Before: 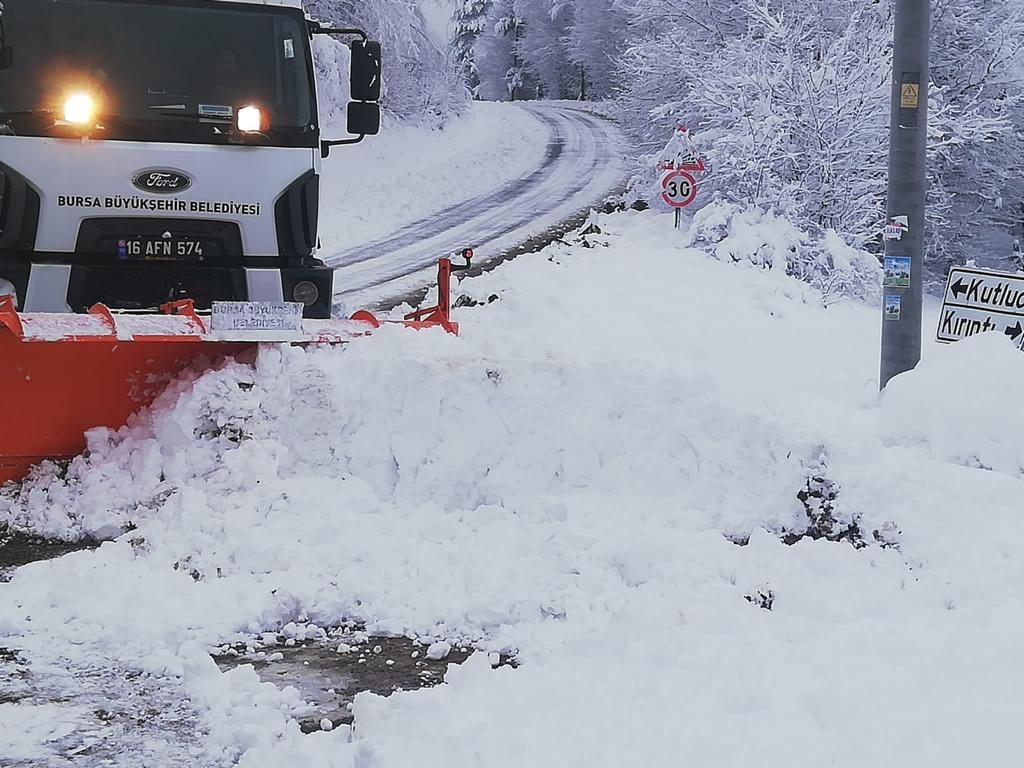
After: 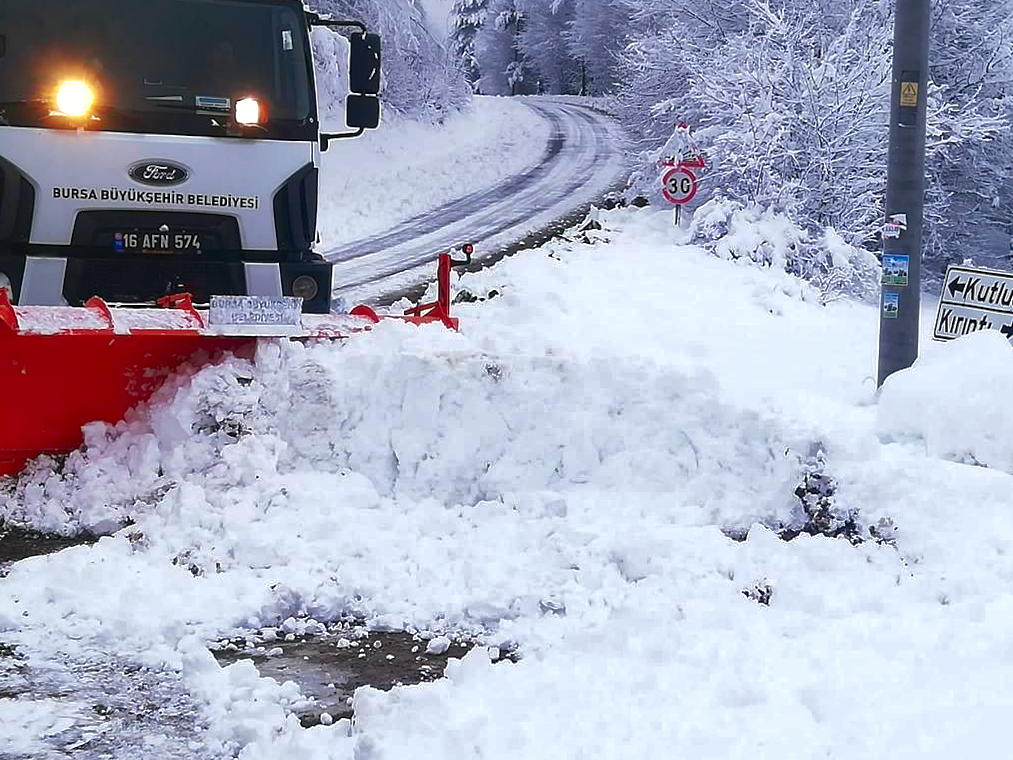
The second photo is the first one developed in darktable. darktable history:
exposure: exposure 0.6 EV, compensate highlight preservation false
contrast brightness saturation: contrast 0.1, brightness -0.26, saturation 0.14
rotate and perspective: rotation 0.174°, lens shift (vertical) 0.013, lens shift (horizontal) 0.019, shear 0.001, automatic cropping original format, crop left 0.007, crop right 0.991, crop top 0.016, crop bottom 0.997
shadows and highlights: on, module defaults
